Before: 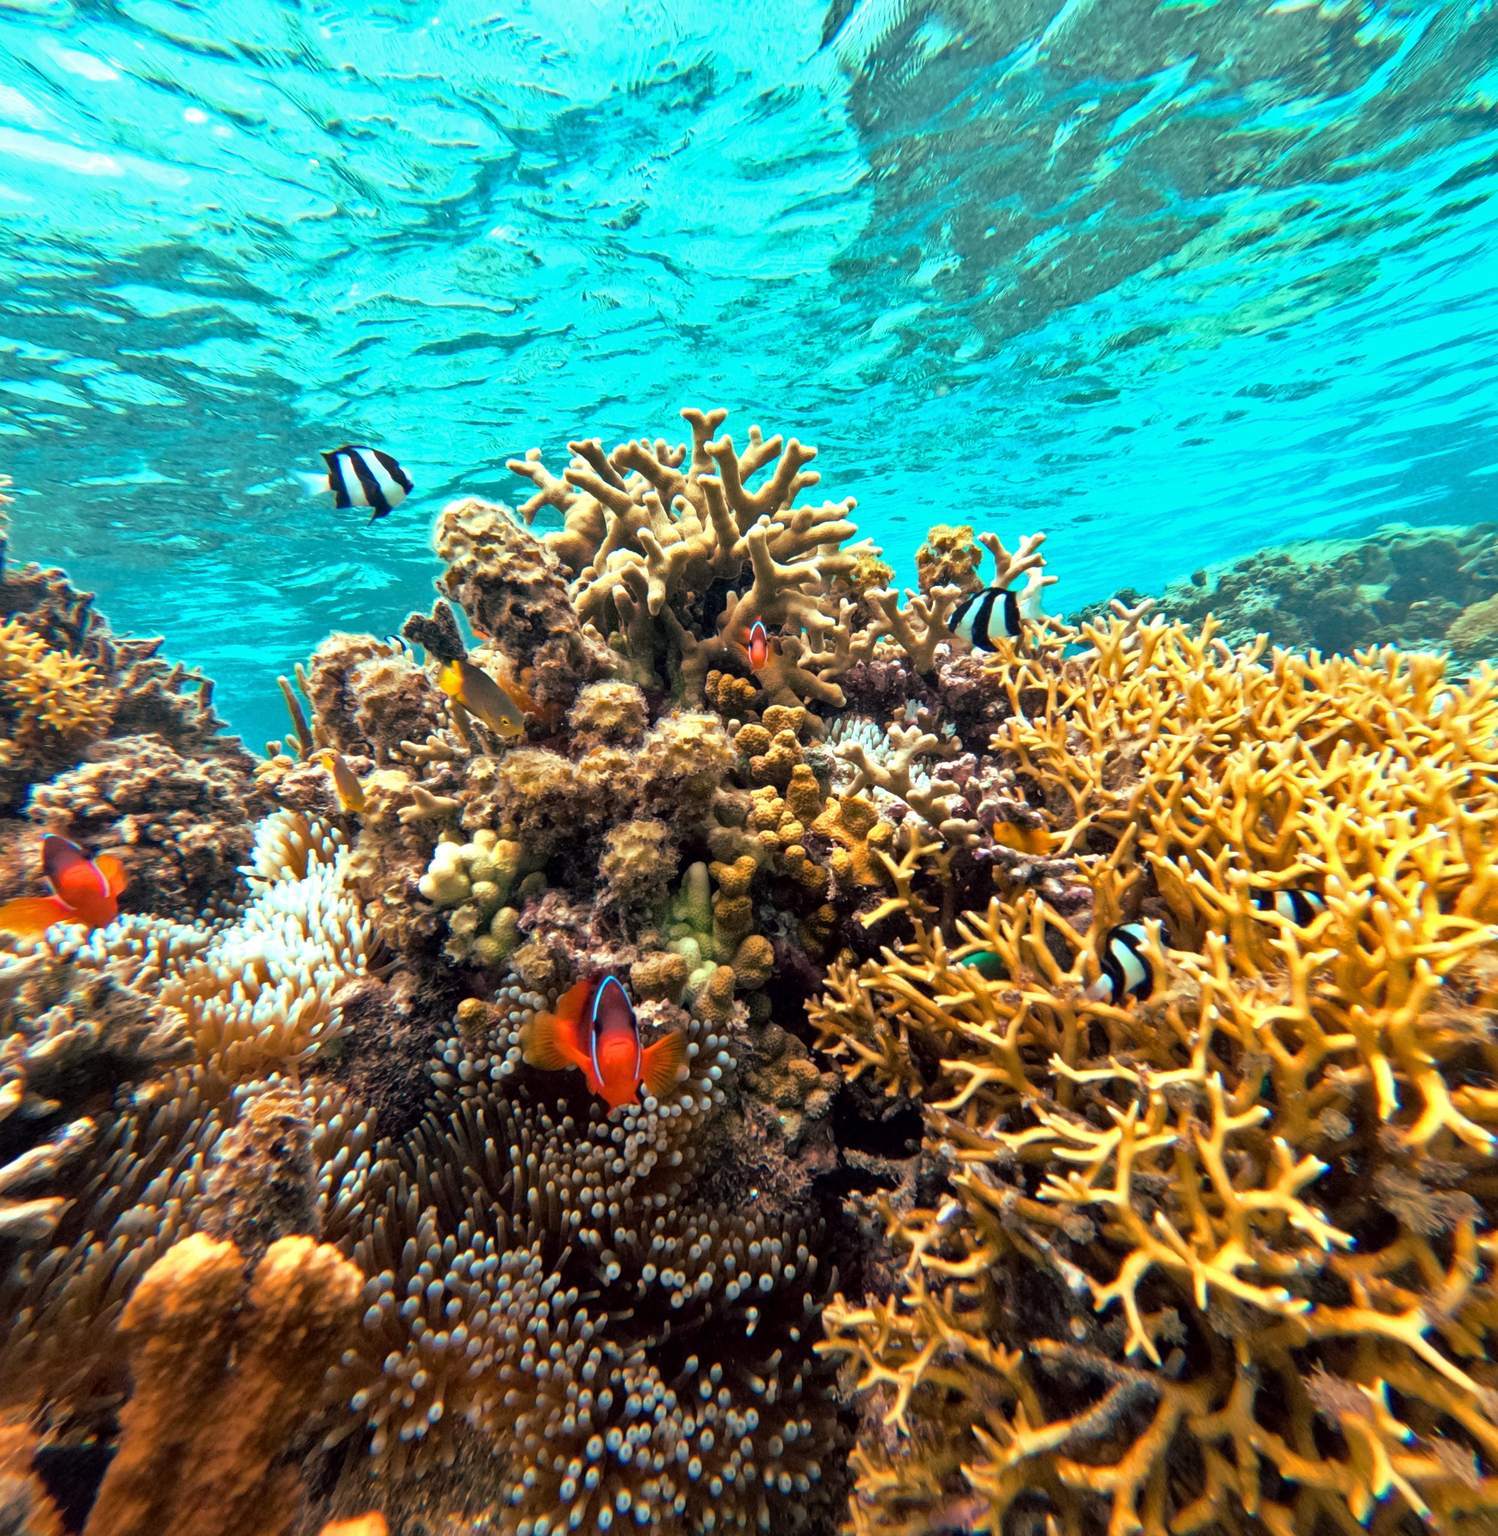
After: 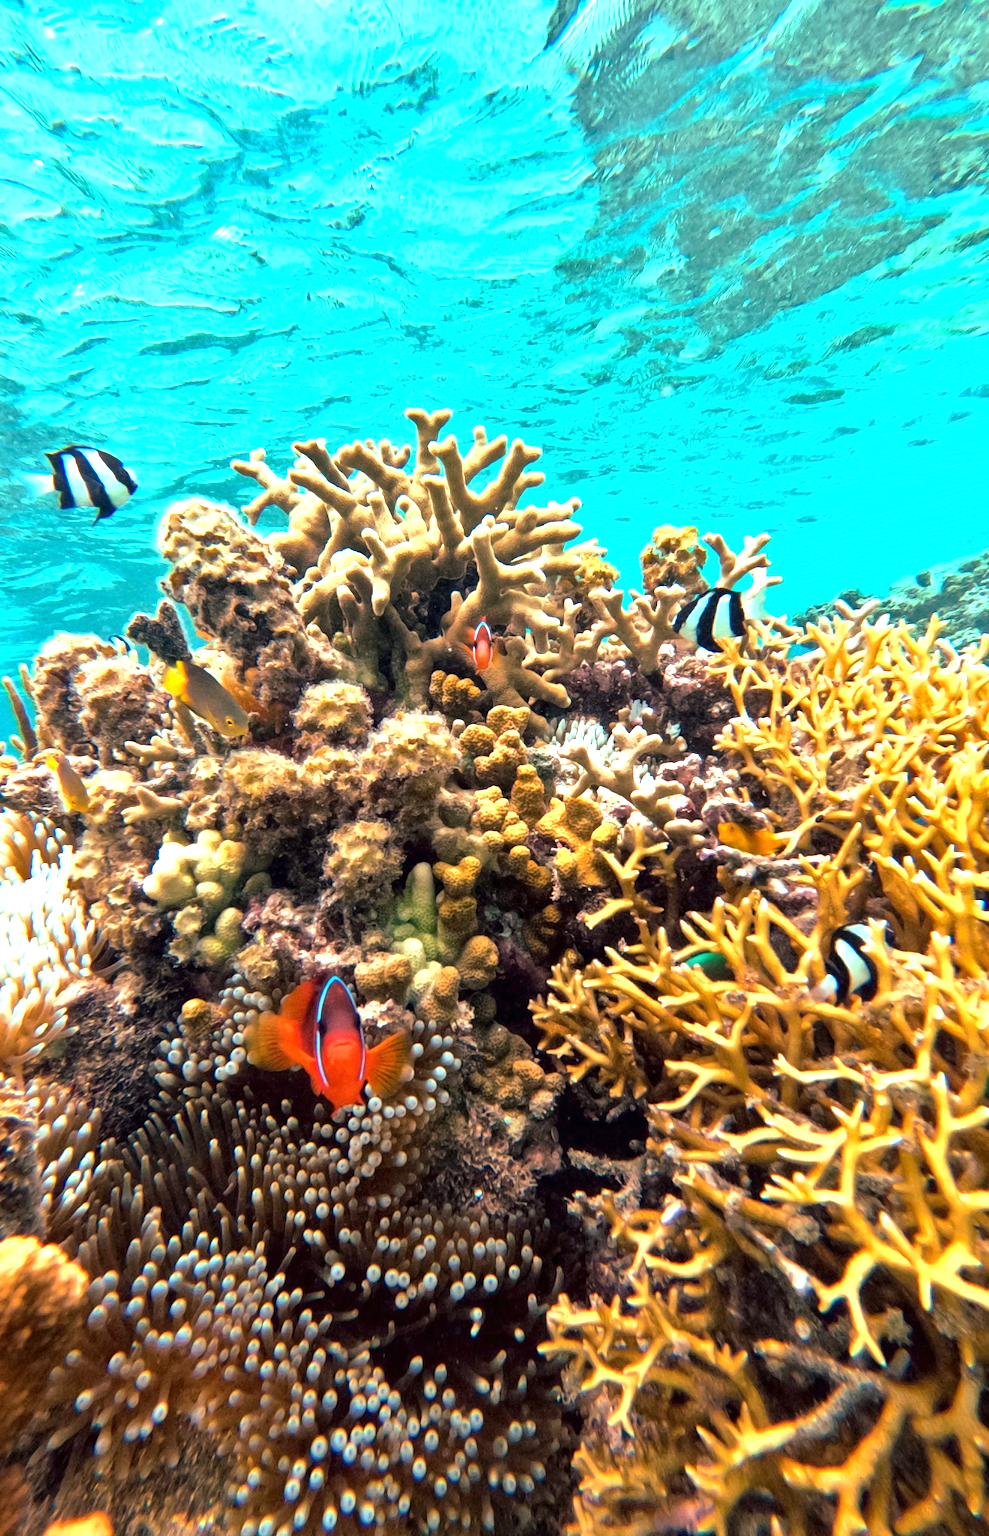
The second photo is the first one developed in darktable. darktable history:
crop and rotate: left 18.442%, right 15.508%
exposure: black level correction 0, exposure 0.7 EV, compensate exposure bias true, compensate highlight preservation false
